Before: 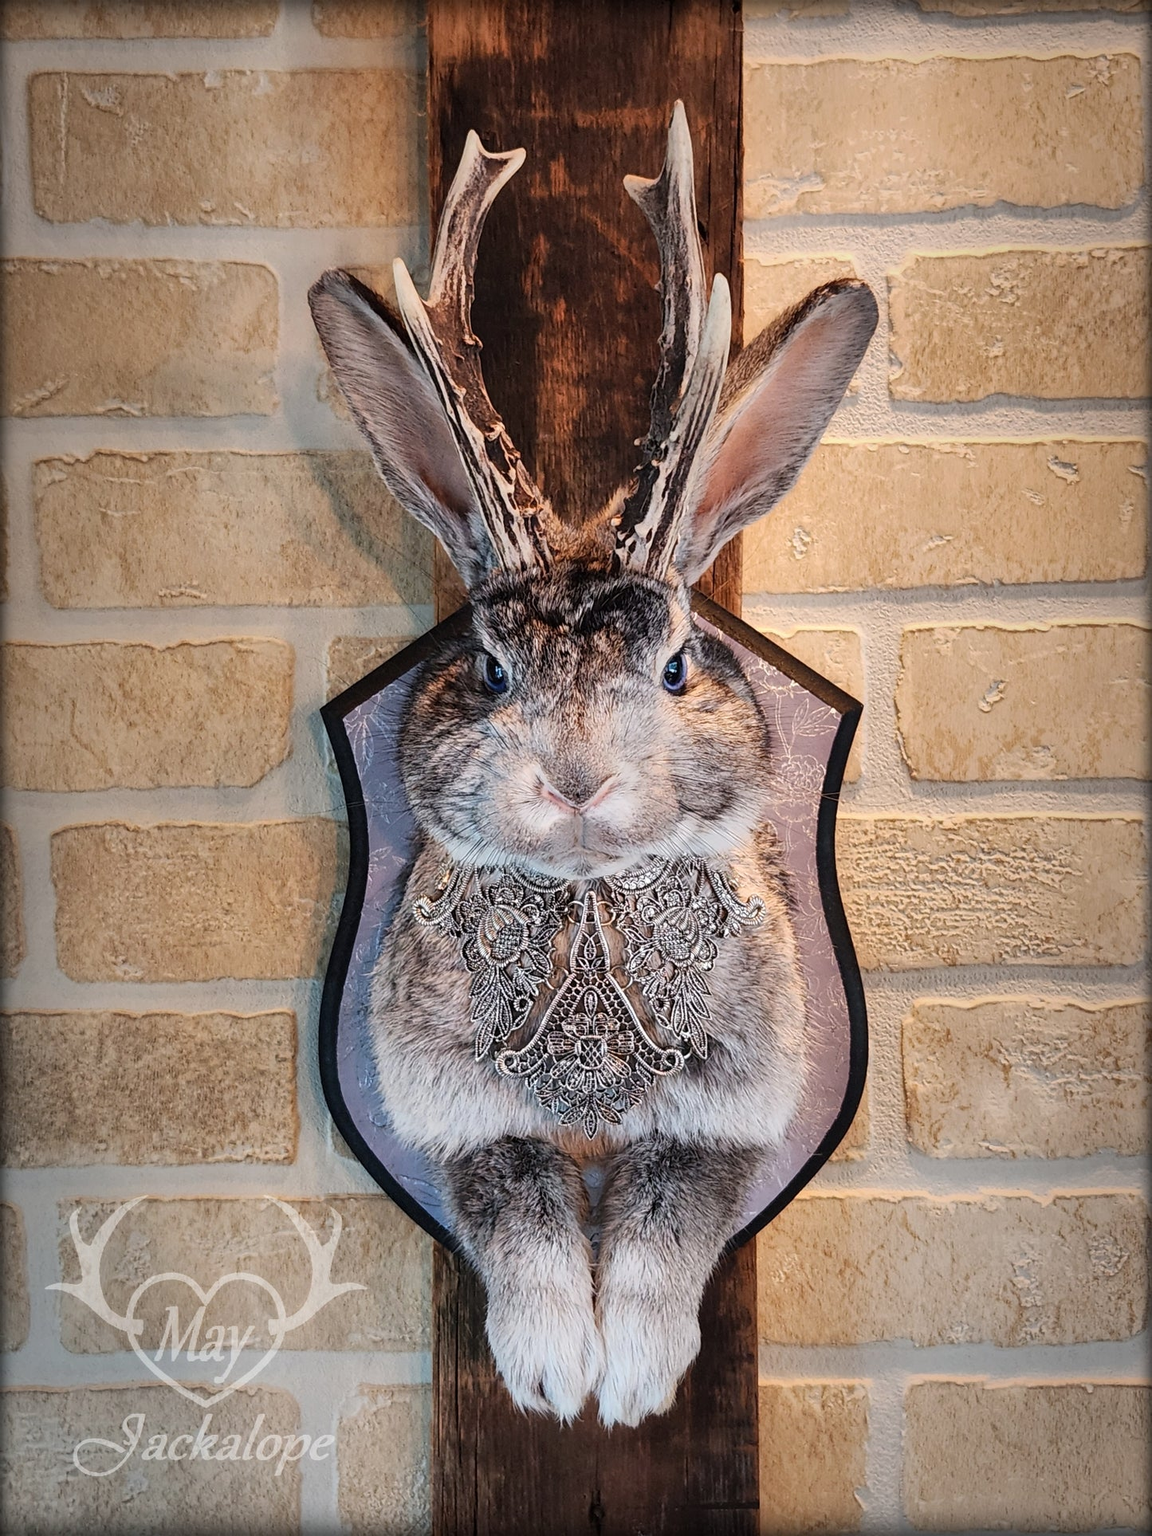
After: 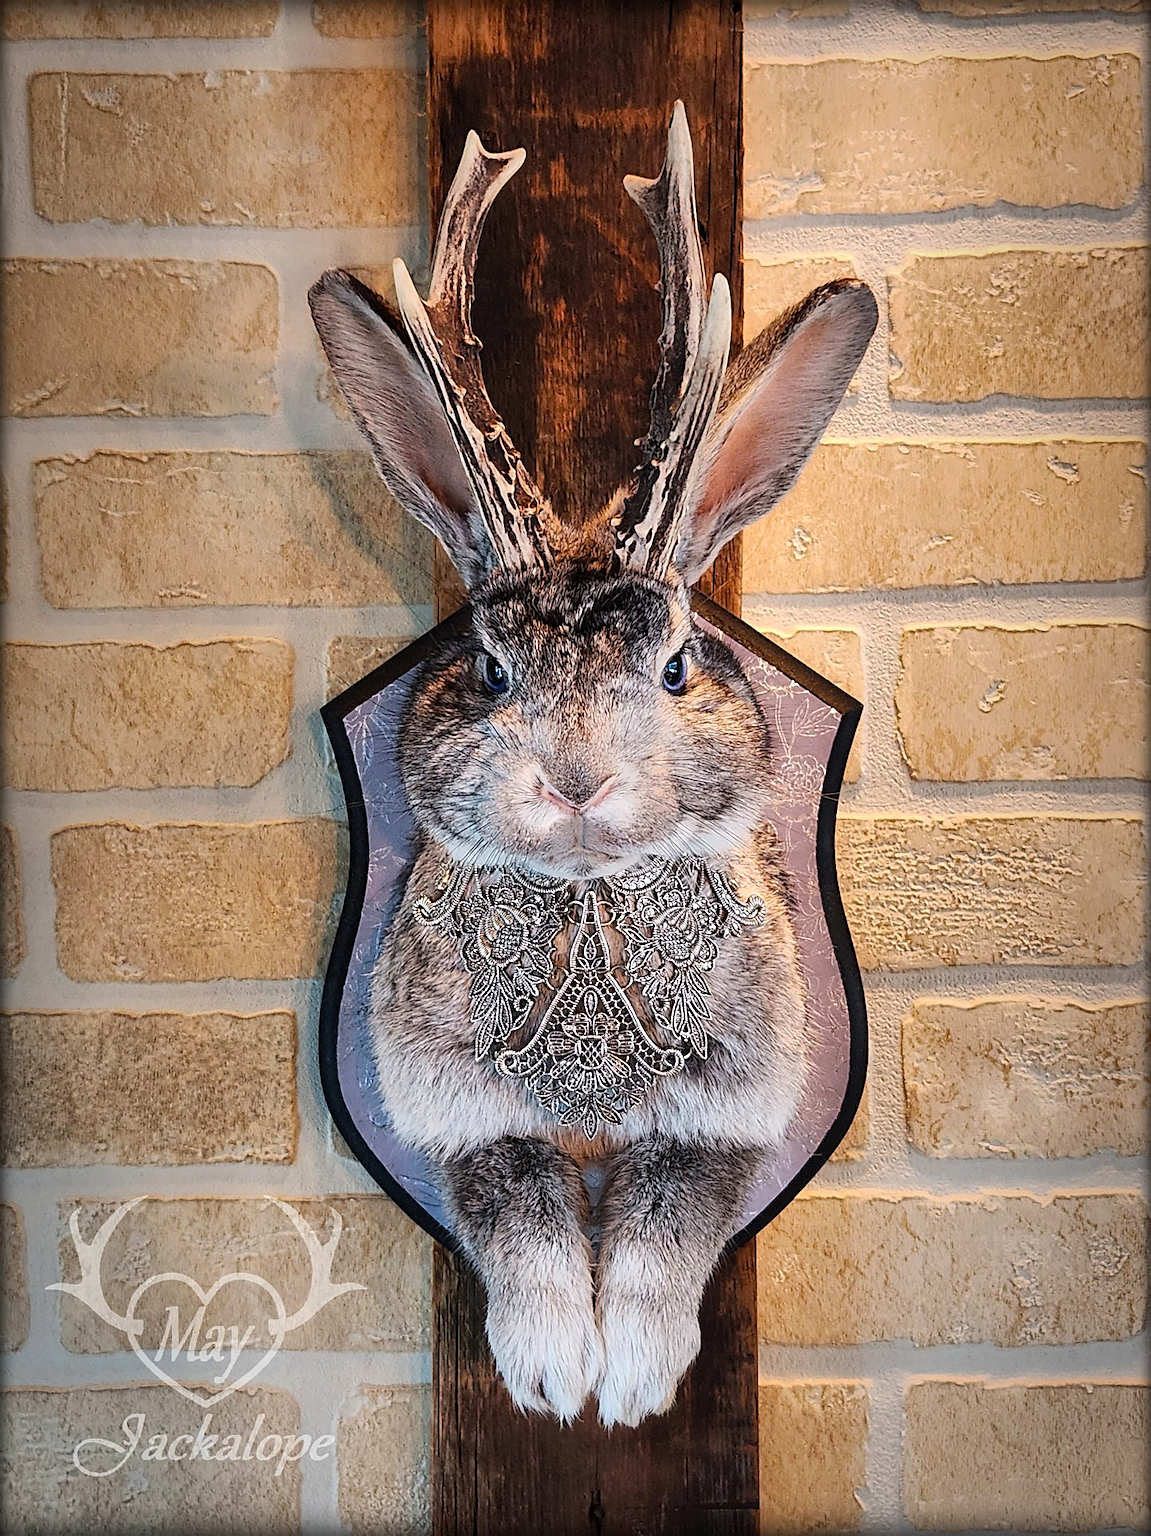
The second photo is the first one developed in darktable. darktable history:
color balance rgb: perceptual saturation grading › global saturation 19.951%, contrast 5.584%
sharpen: on, module defaults
